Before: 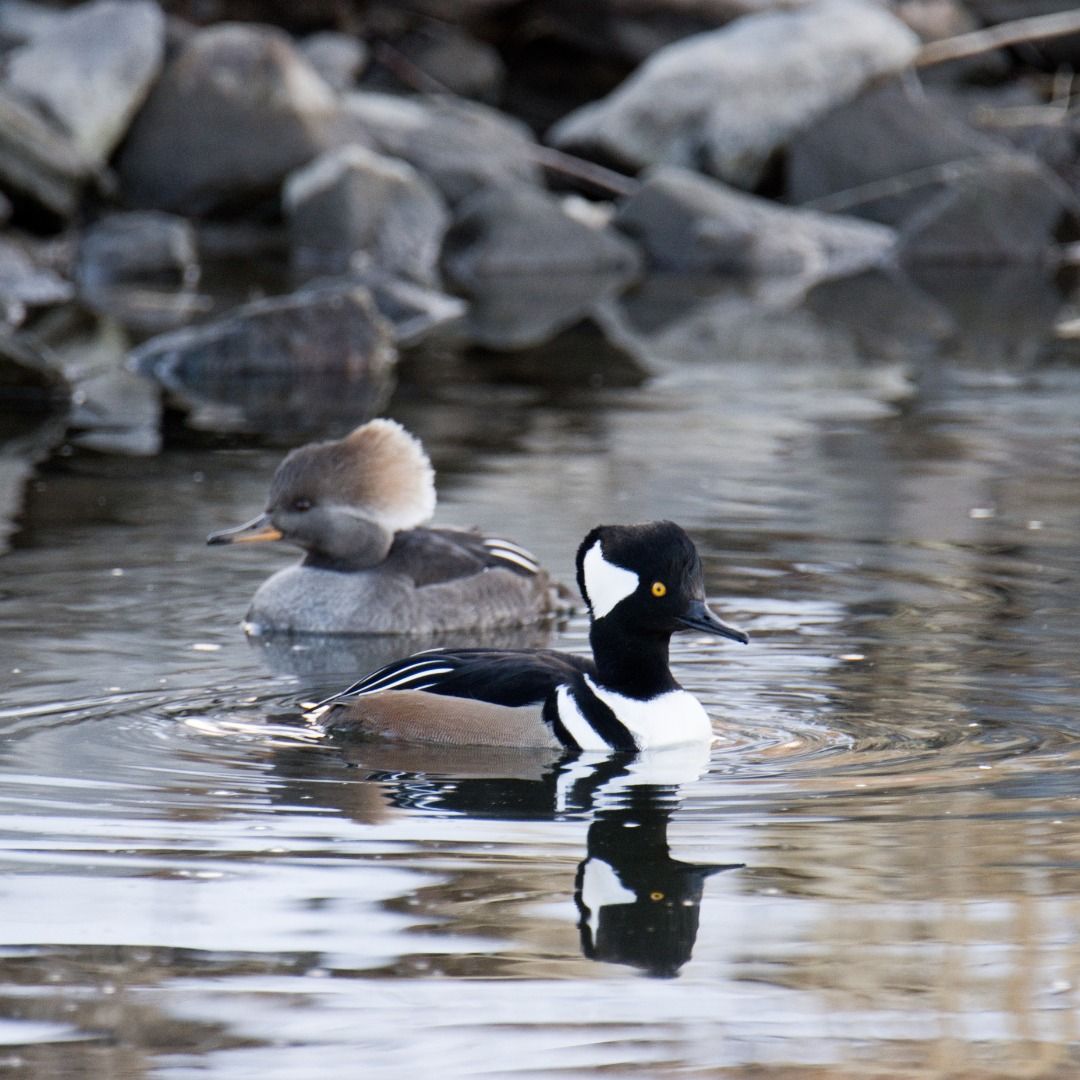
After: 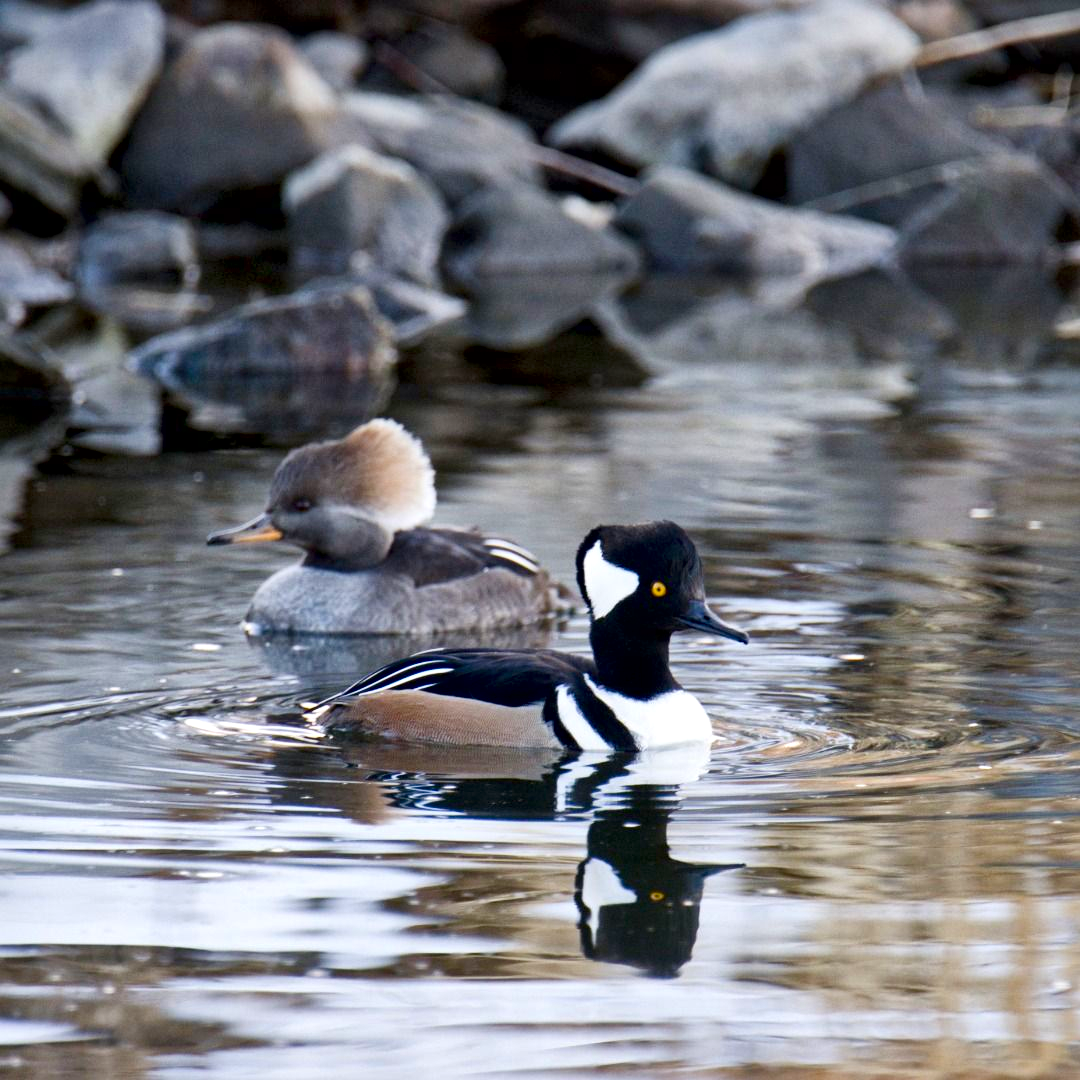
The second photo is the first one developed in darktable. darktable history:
color balance rgb: linear chroma grading › global chroma 19.965%, perceptual saturation grading › global saturation 20%, perceptual saturation grading › highlights -25.709%, perceptual saturation grading › shadows 25.103%, global vibrance 20%
local contrast: mode bilateral grid, contrast 25, coarseness 48, detail 151%, midtone range 0.2
